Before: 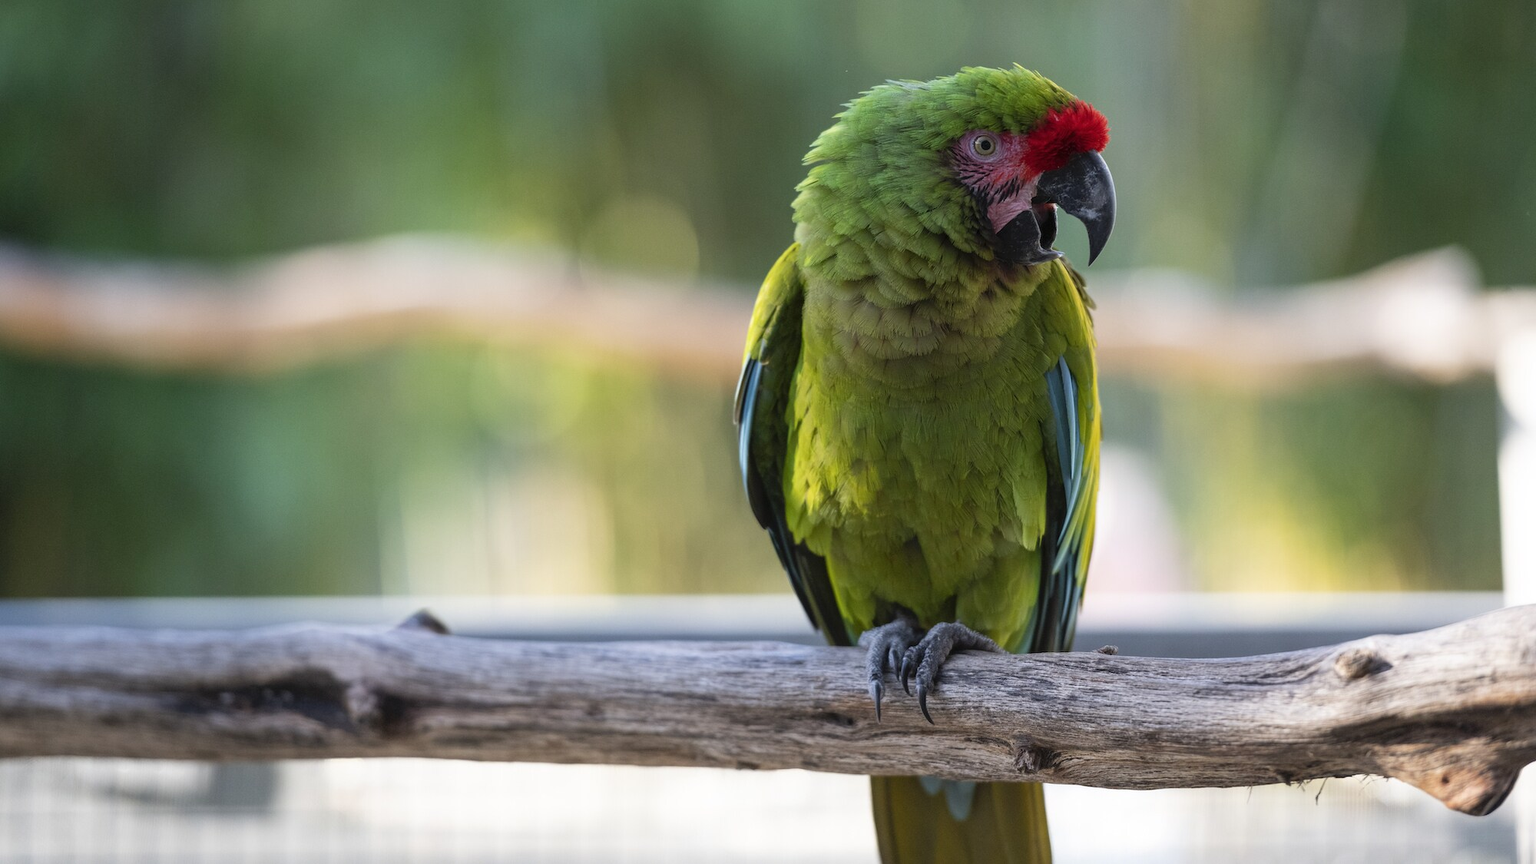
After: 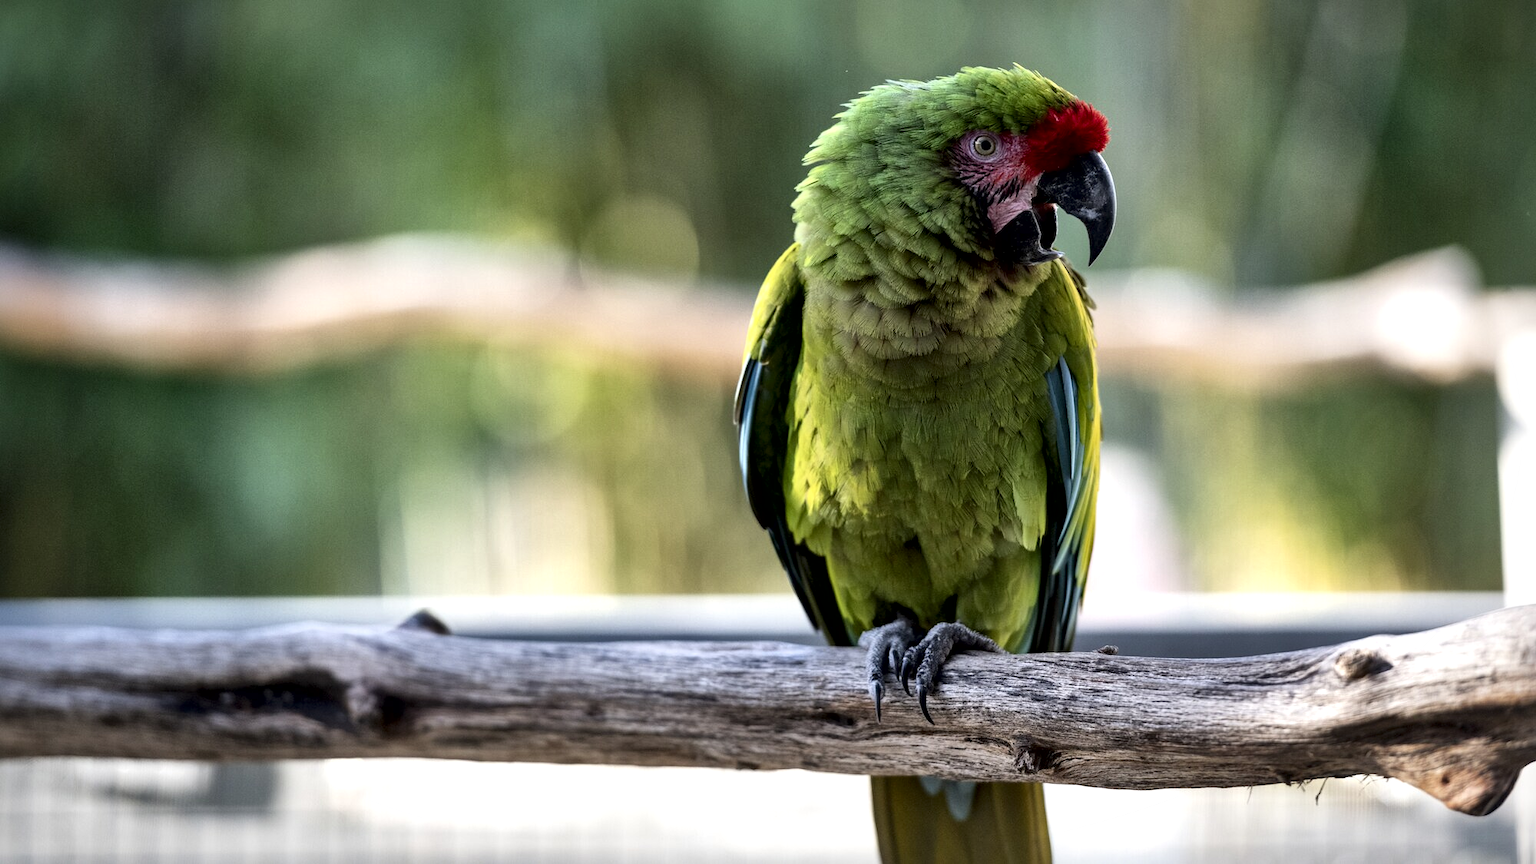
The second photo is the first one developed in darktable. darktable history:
vignetting: fall-off start 97.99%, fall-off radius 99.82%, saturation 0.047, width/height ratio 1.425, unbound false
local contrast: mode bilateral grid, contrast 45, coarseness 68, detail 214%, midtone range 0.2
